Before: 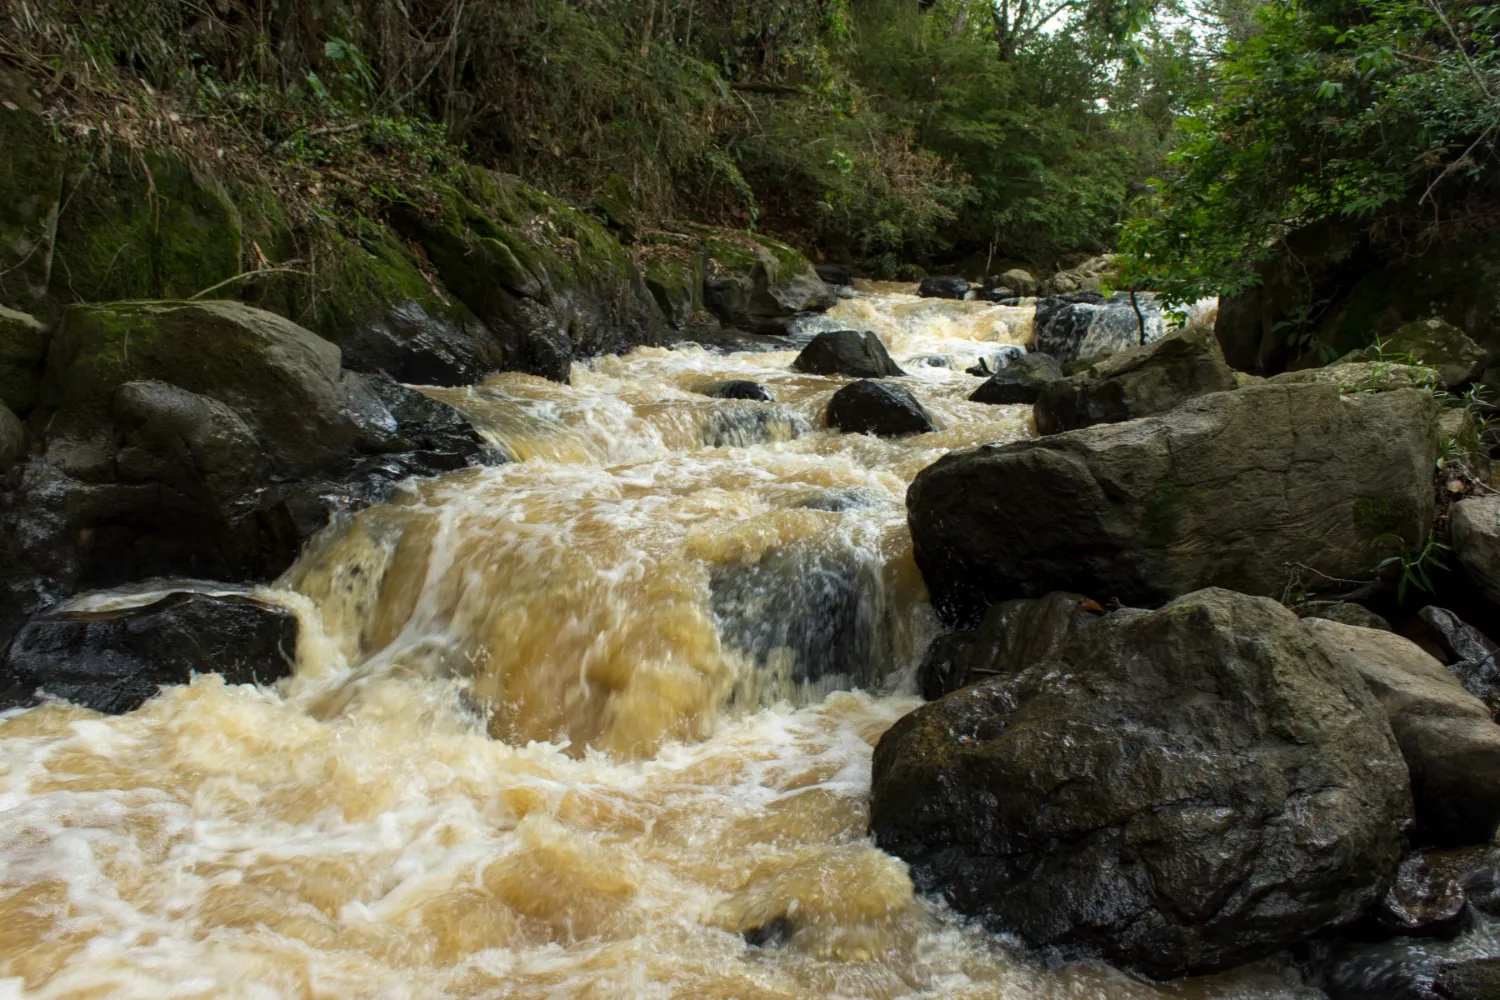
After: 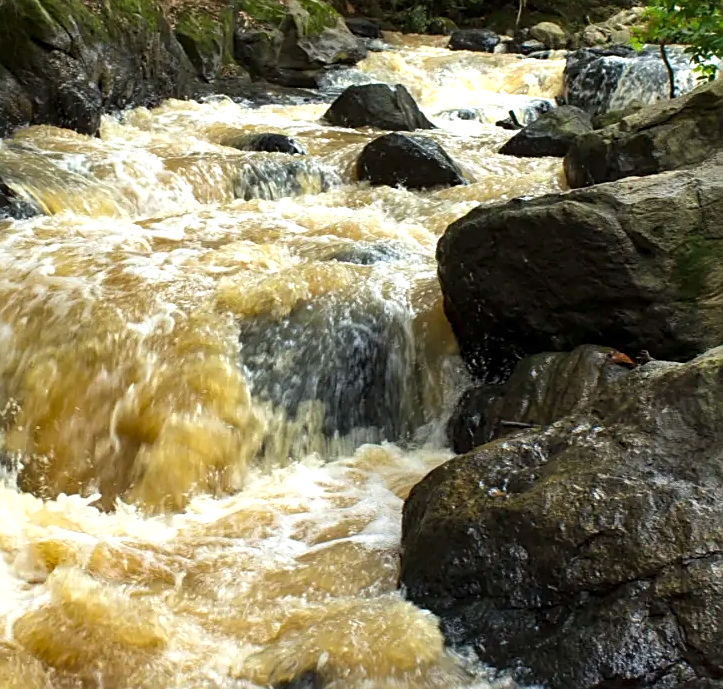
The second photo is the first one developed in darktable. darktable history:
crop: left 31.376%, top 24.763%, right 20.376%, bottom 6.285%
sharpen: on, module defaults
exposure: exposure 0.608 EV, compensate exposure bias true, compensate highlight preservation false
shadows and highlights: soften with gaussian
color correction: highlights b* 0.058, saturation 1.07
